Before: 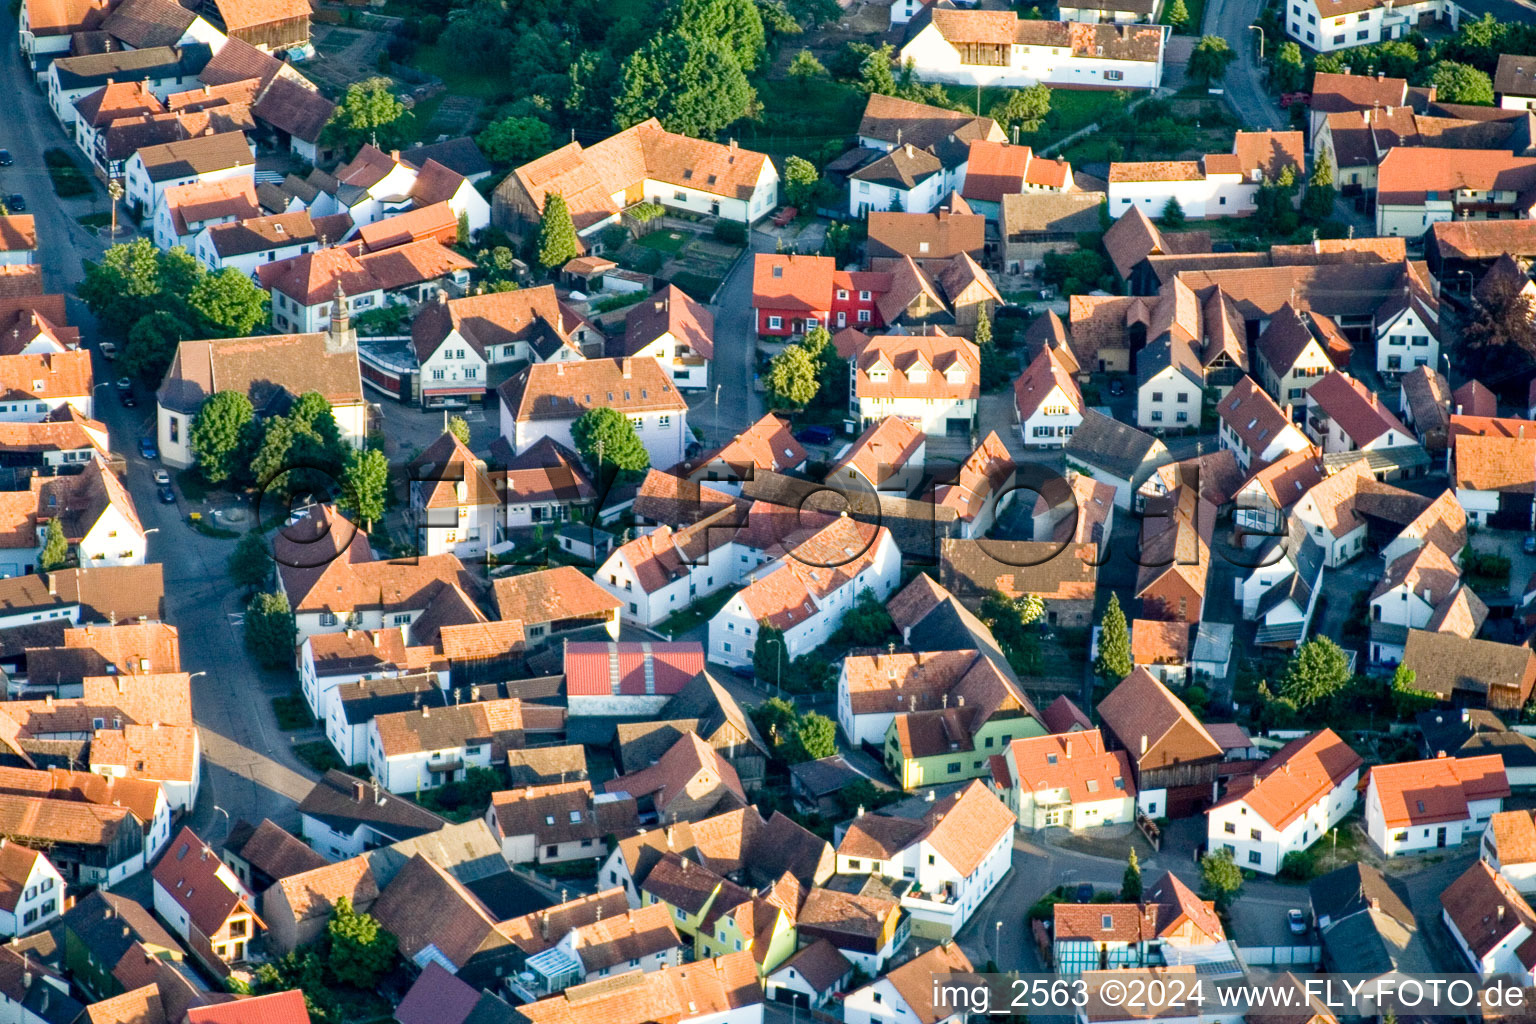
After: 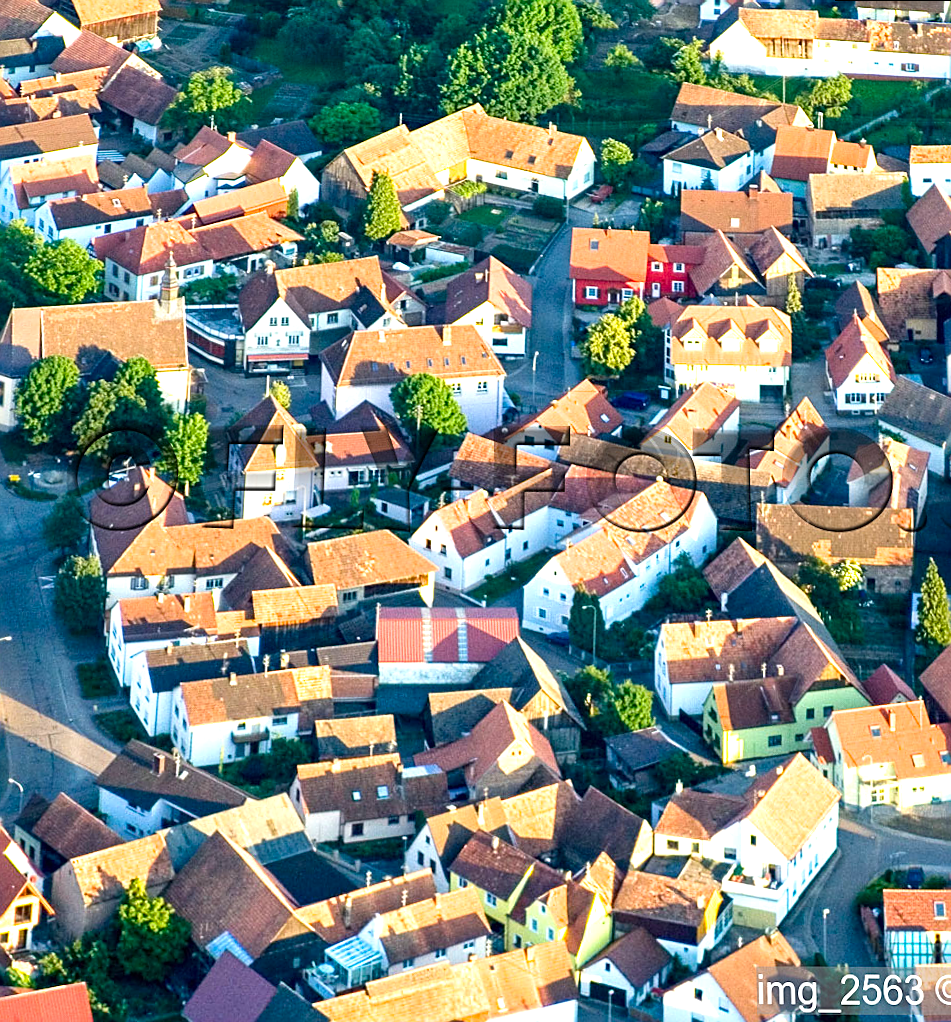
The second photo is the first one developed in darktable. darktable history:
rotate and perspective: rotation 0.215°, lens shift (vertical) -0.139, crop left 0.069, crop right 0.939, crop top 0.002, crop bottom 0.996
exposure: exposure 0.64 EV, compensate highlight preservation false
contrast brightness saturation: contrast 0.04, saturation 0.16
crop and rotate: left 8.786%, right 24.548%
sharpen: on, module defaults
